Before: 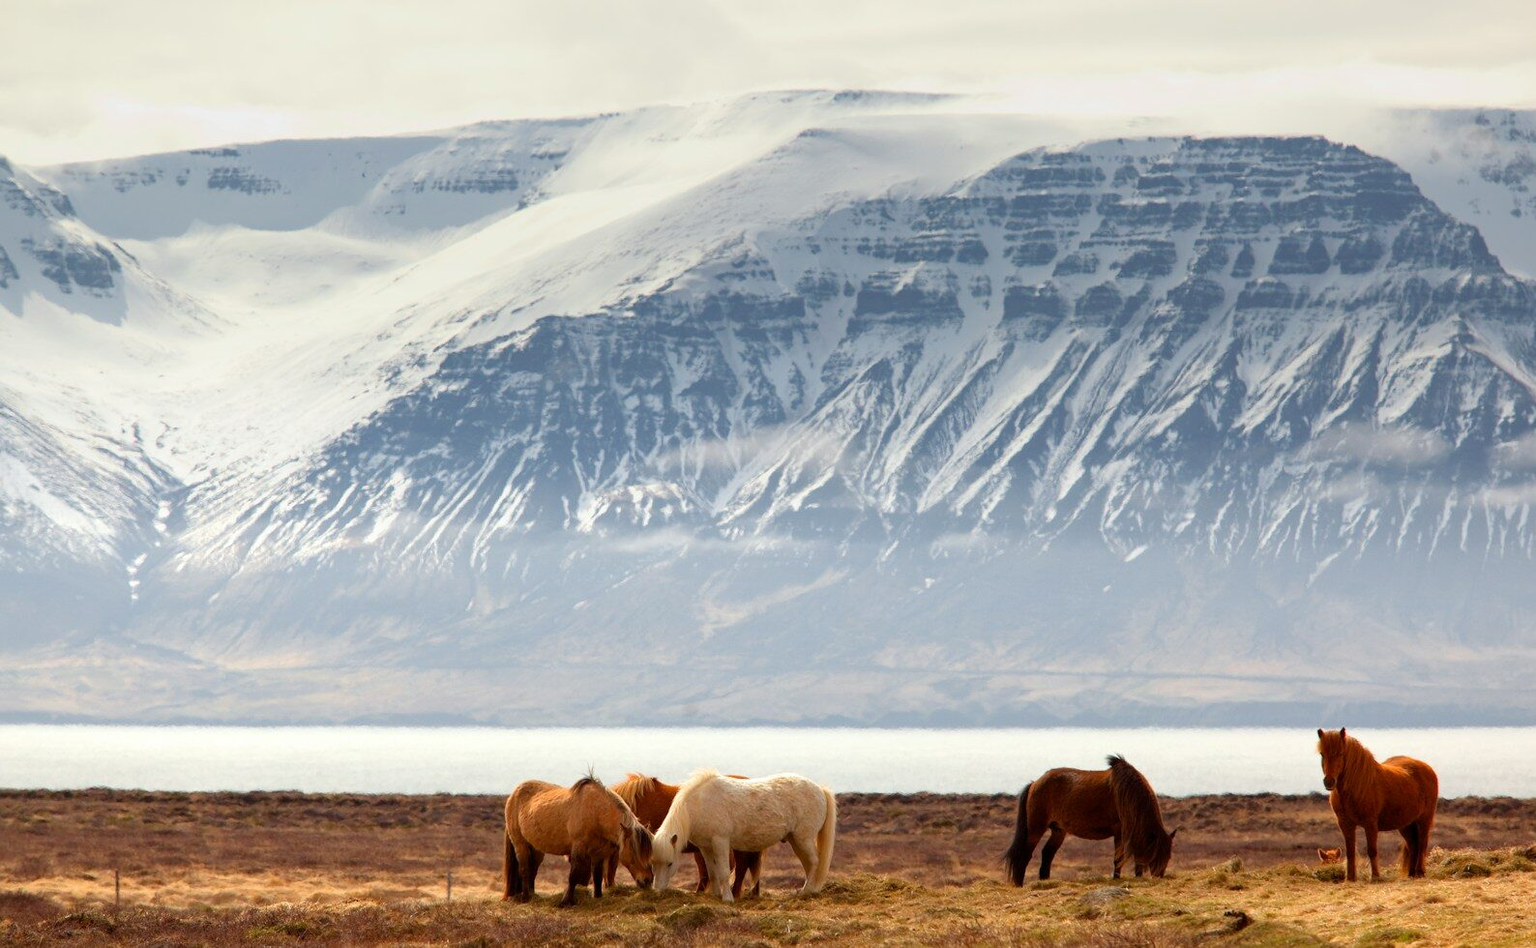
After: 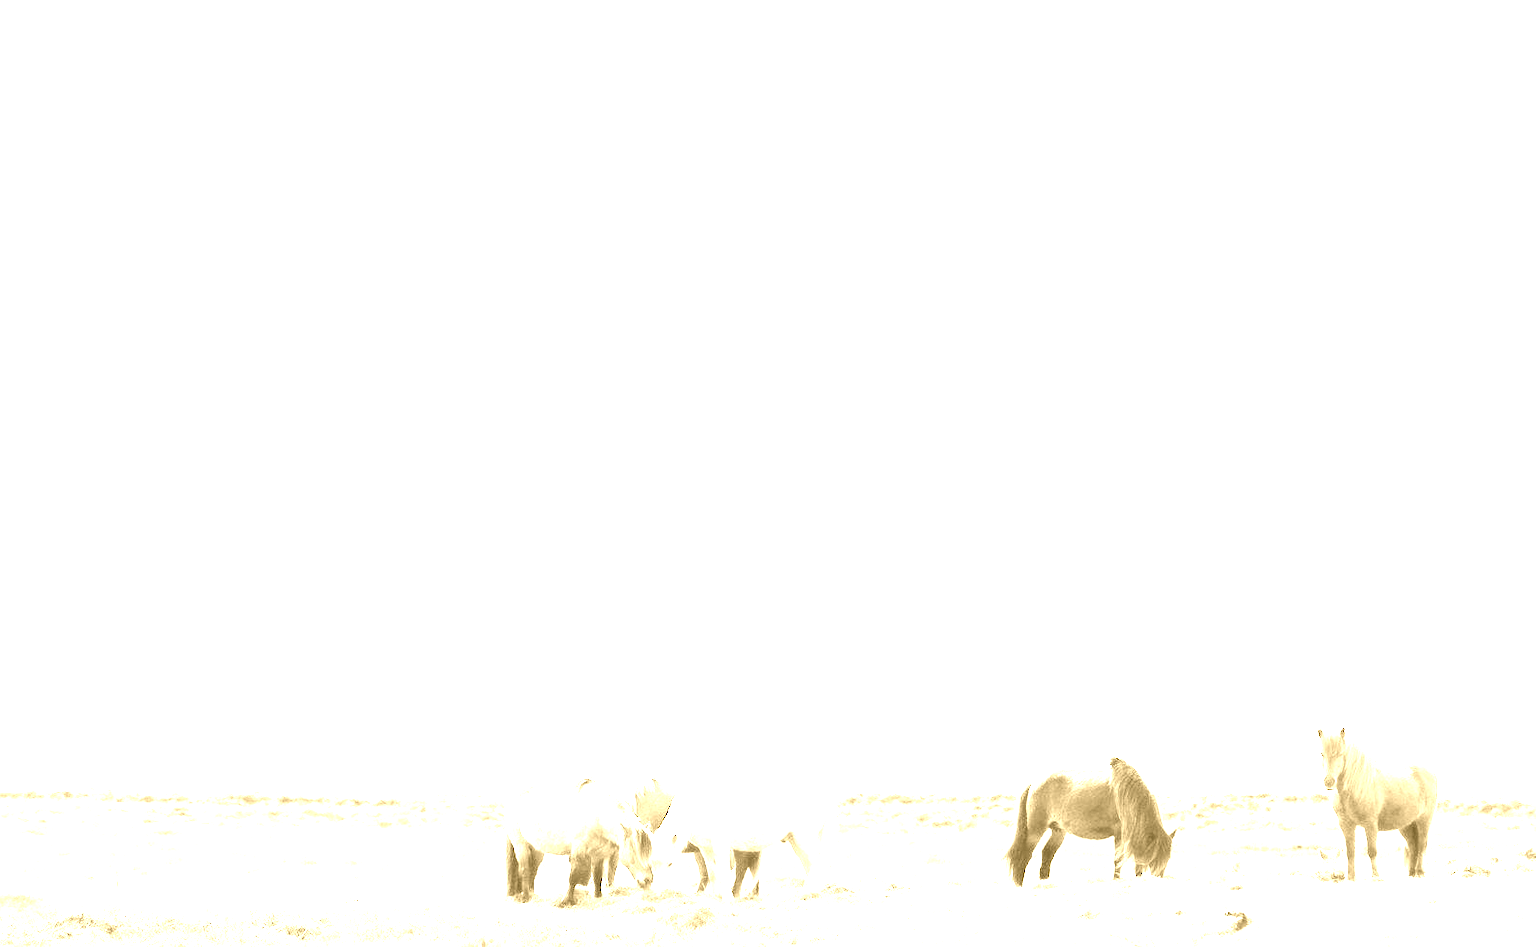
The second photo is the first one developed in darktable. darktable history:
exposure: black level correction 0, exposure 4 EV, compensate exposure bias true, compensate highlight preservation false
colorize: hue 36°, source mix 100%
contrast brightness saturation: contrast -0.15, brightness 0.05, saturation -0.12
